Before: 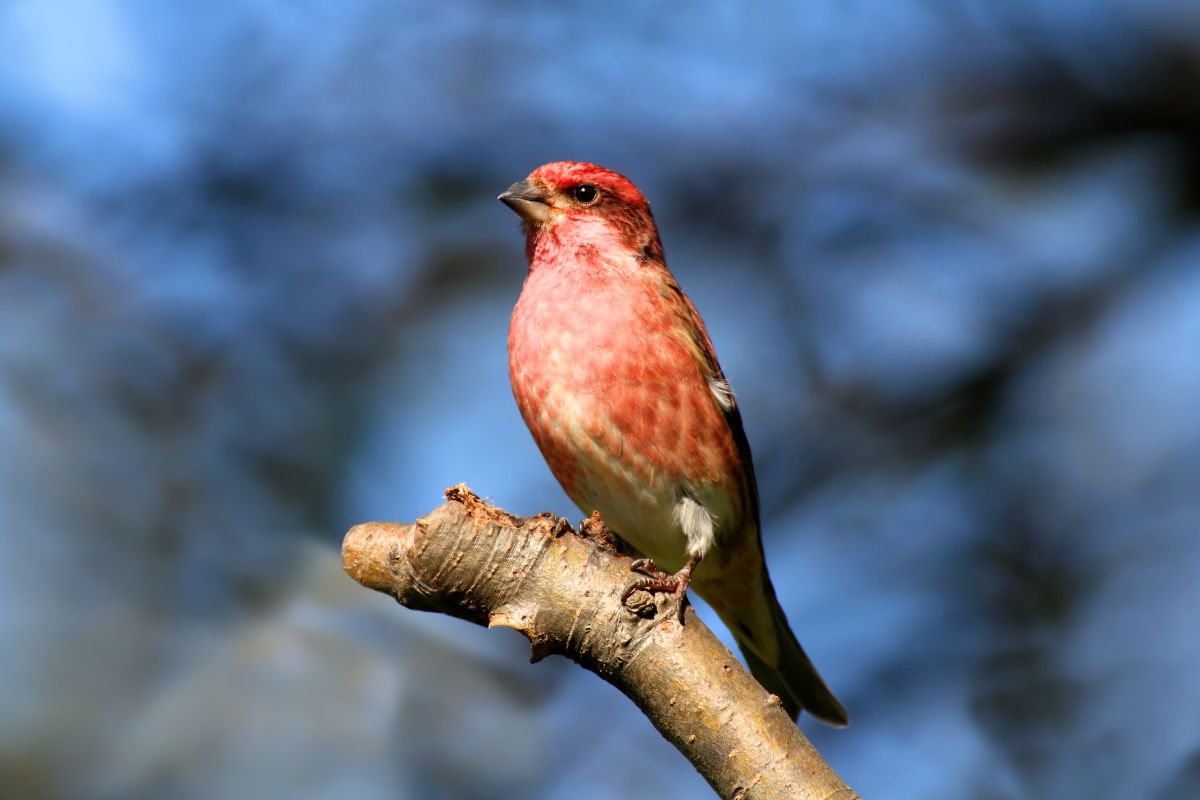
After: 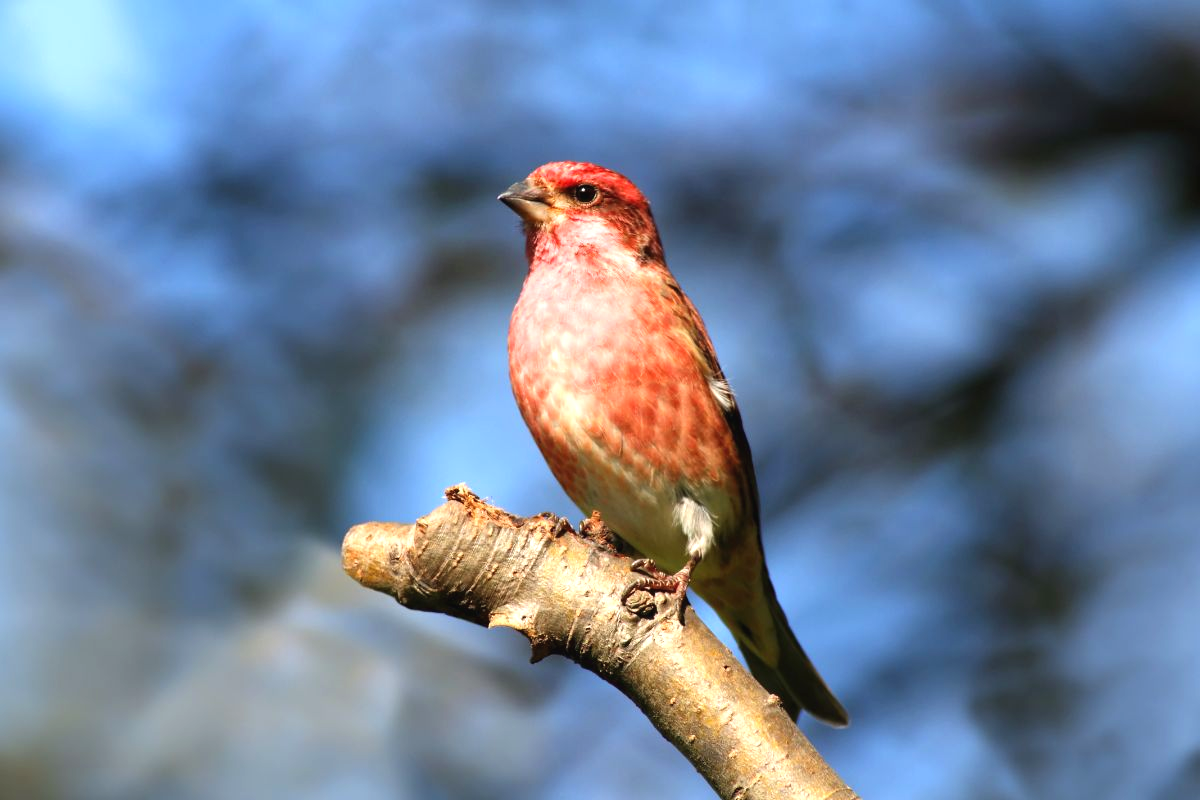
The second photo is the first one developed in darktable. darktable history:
exposure: black level correction -0.002, exposure 0.54 EV, compensate highlight preservation false
